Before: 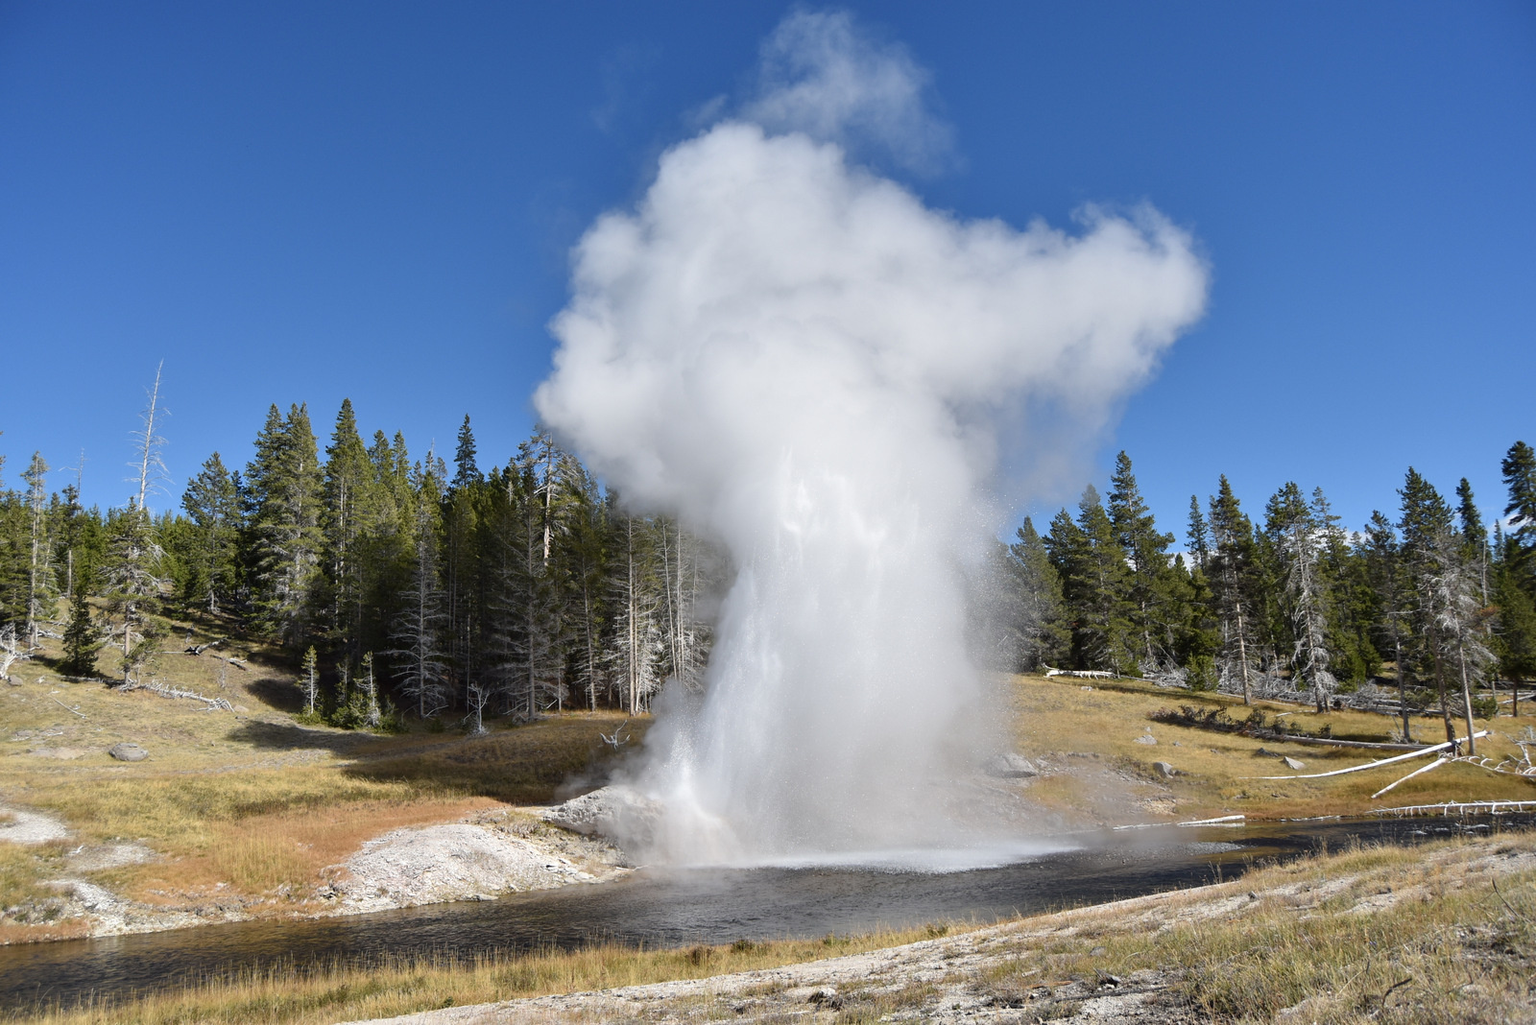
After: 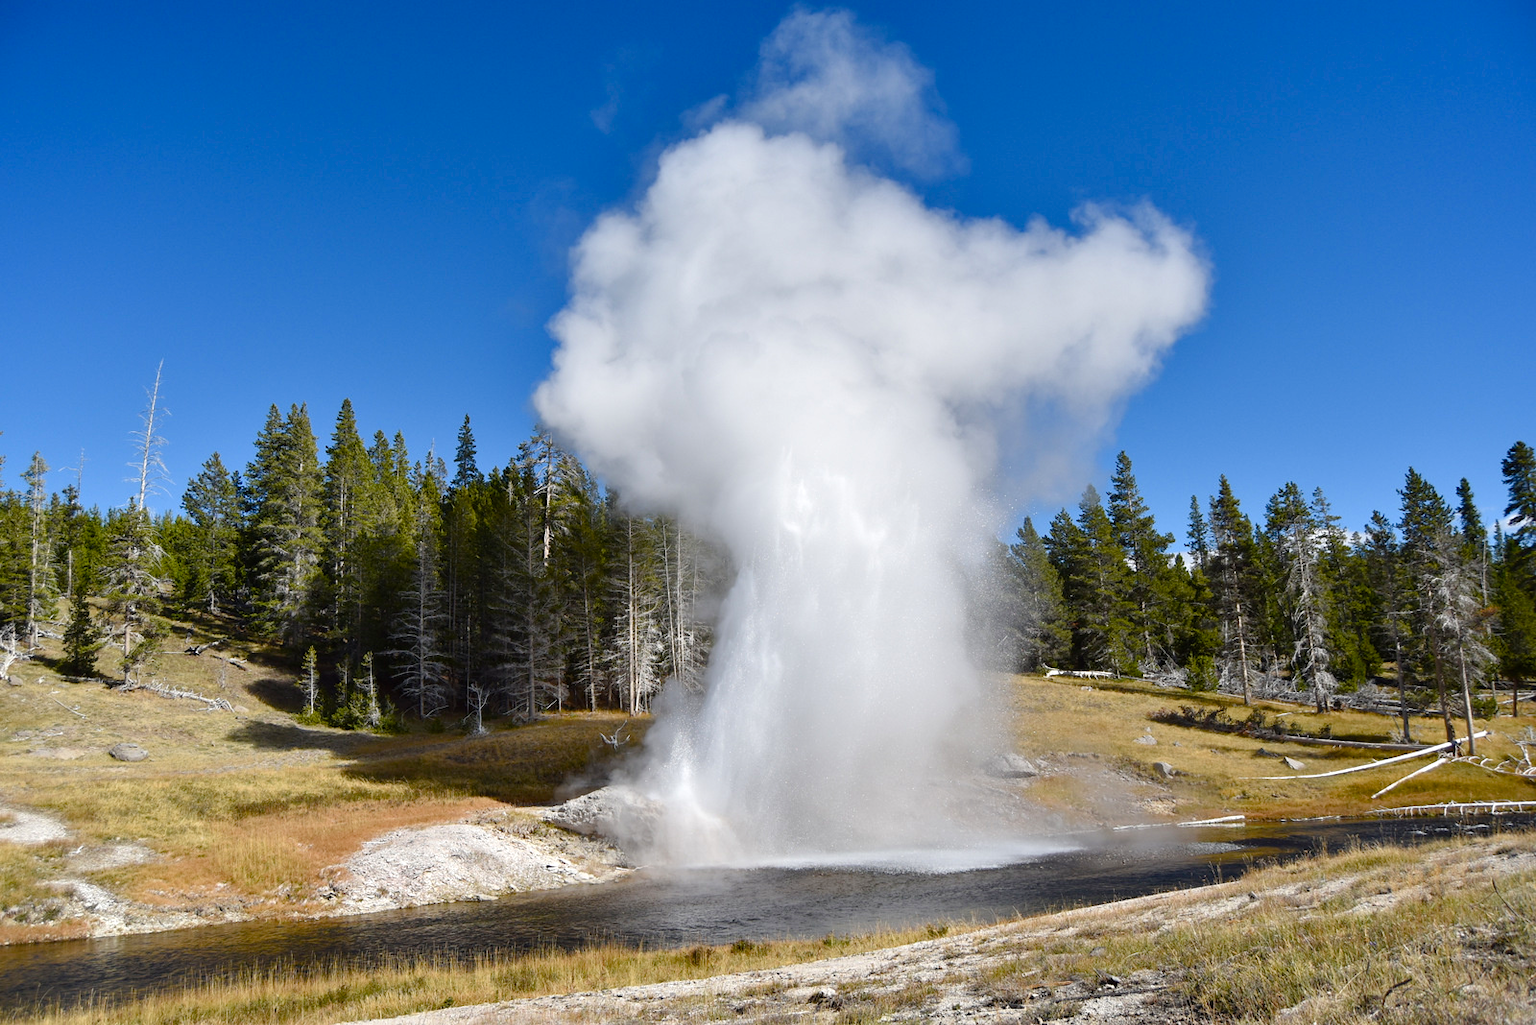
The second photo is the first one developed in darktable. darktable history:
color balance rgb: shadows lift › luminance -10.036%, perceptual saturation grading › global saturation 20%, perceptual saturation grading › highlights -25.384%, perceptual saturation grading › shadows 49.9%, global vibrance 11.464%, contrast 5.042%
